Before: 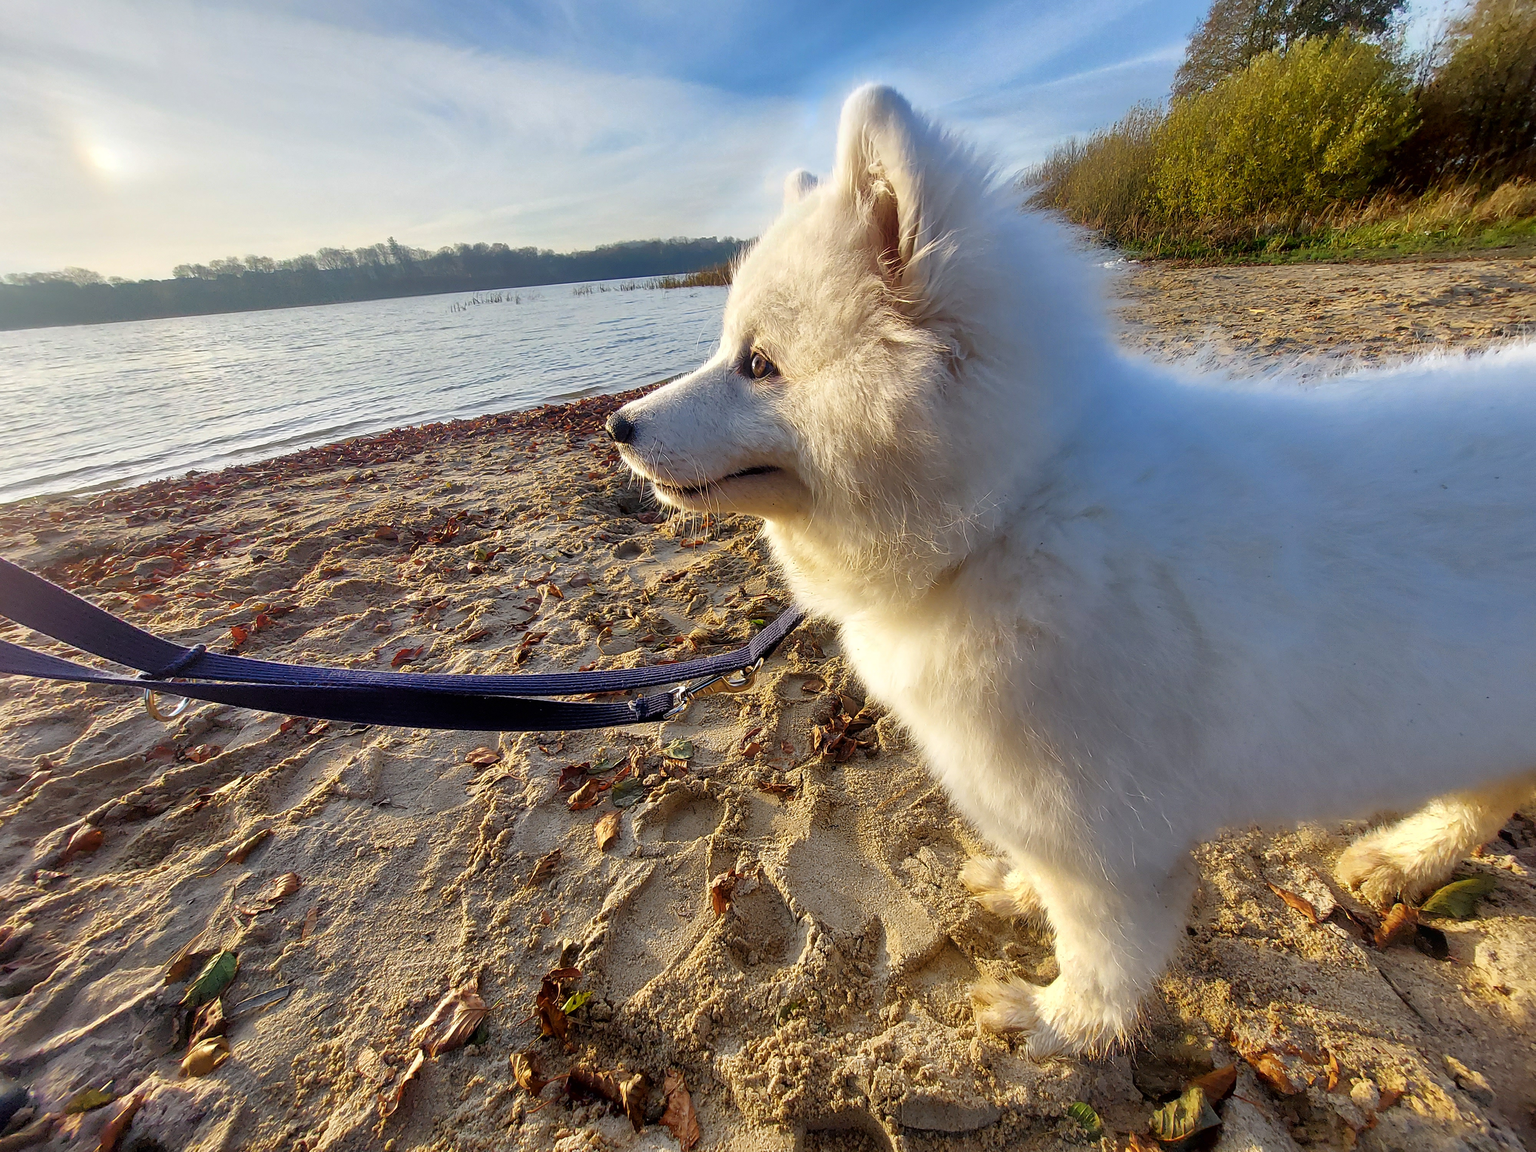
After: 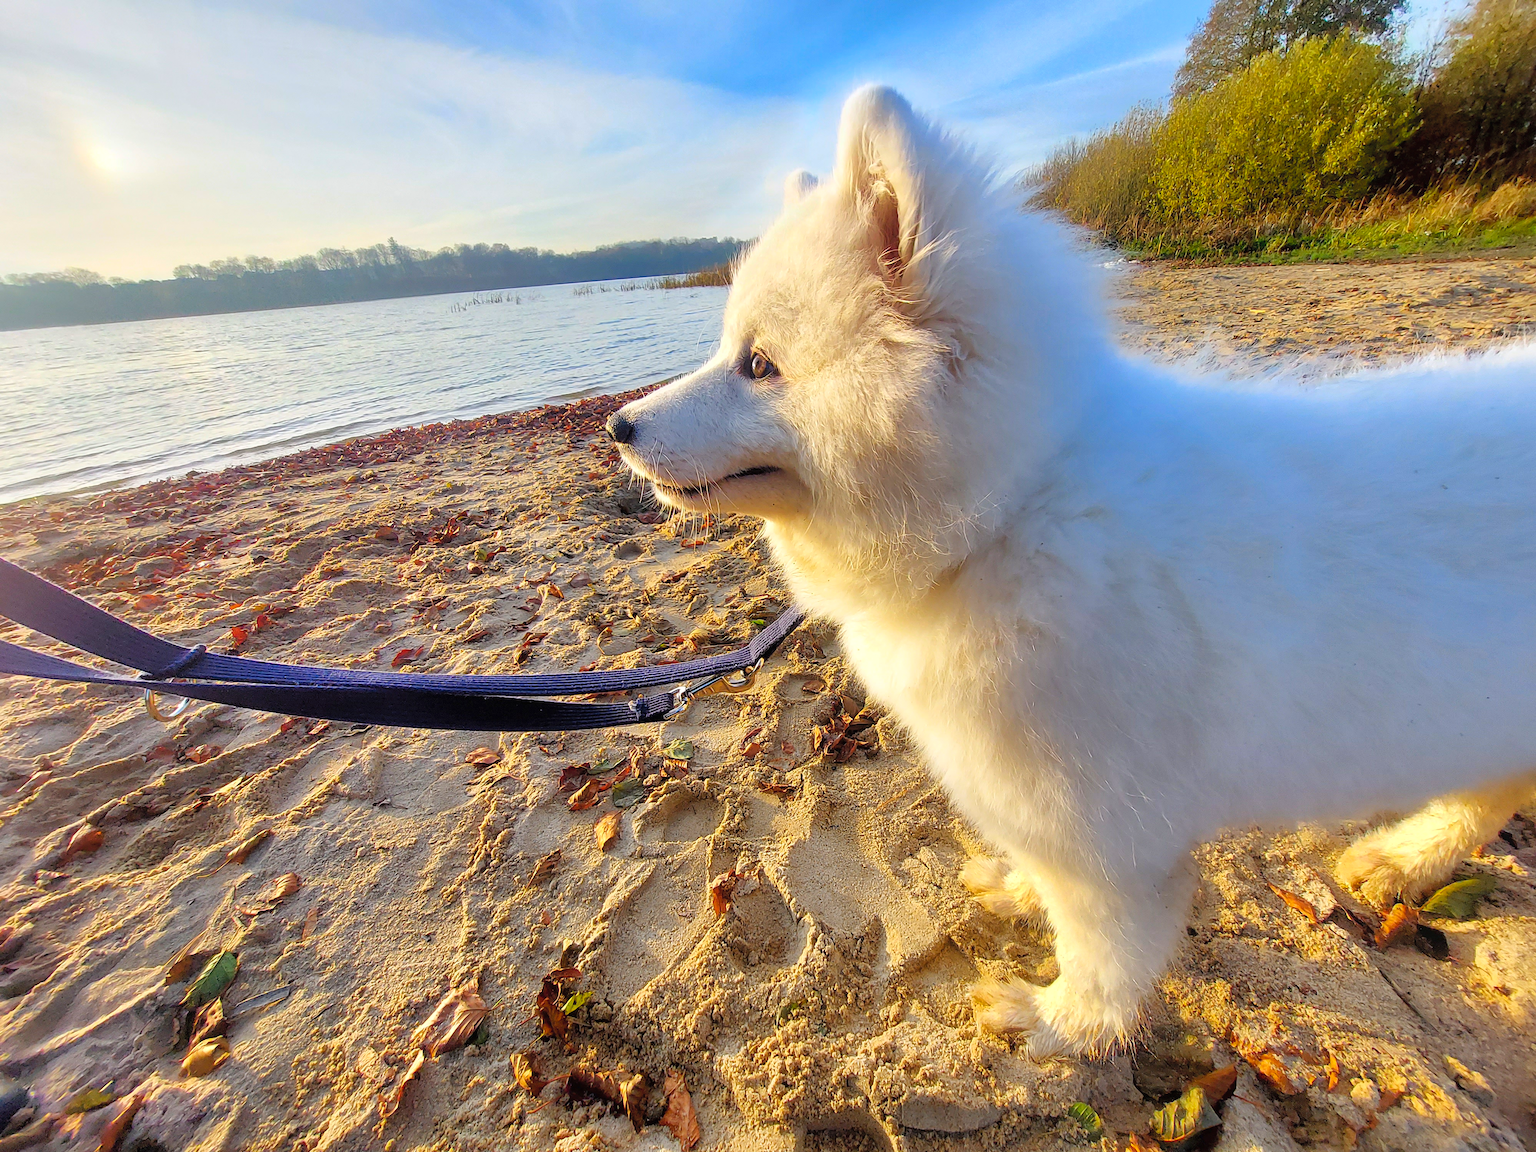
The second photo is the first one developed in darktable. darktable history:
contrast brightness saturation: contrast 0.07, brightness 0.18, saturation 0.4
color balance: contrast fulcrum 17.78%
